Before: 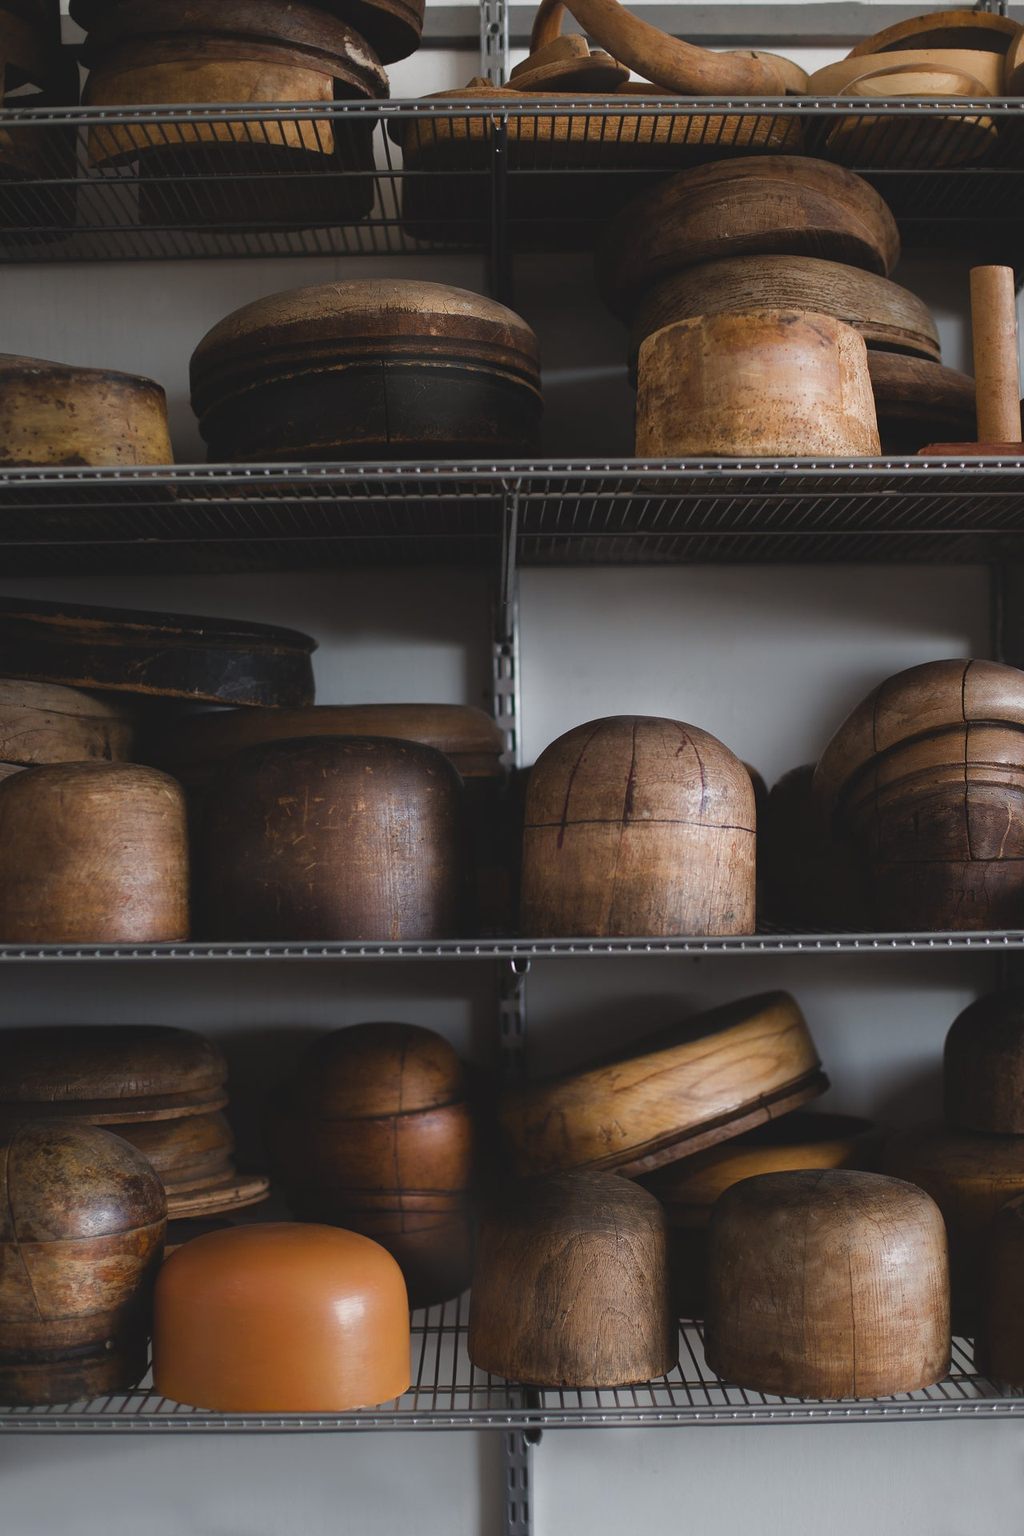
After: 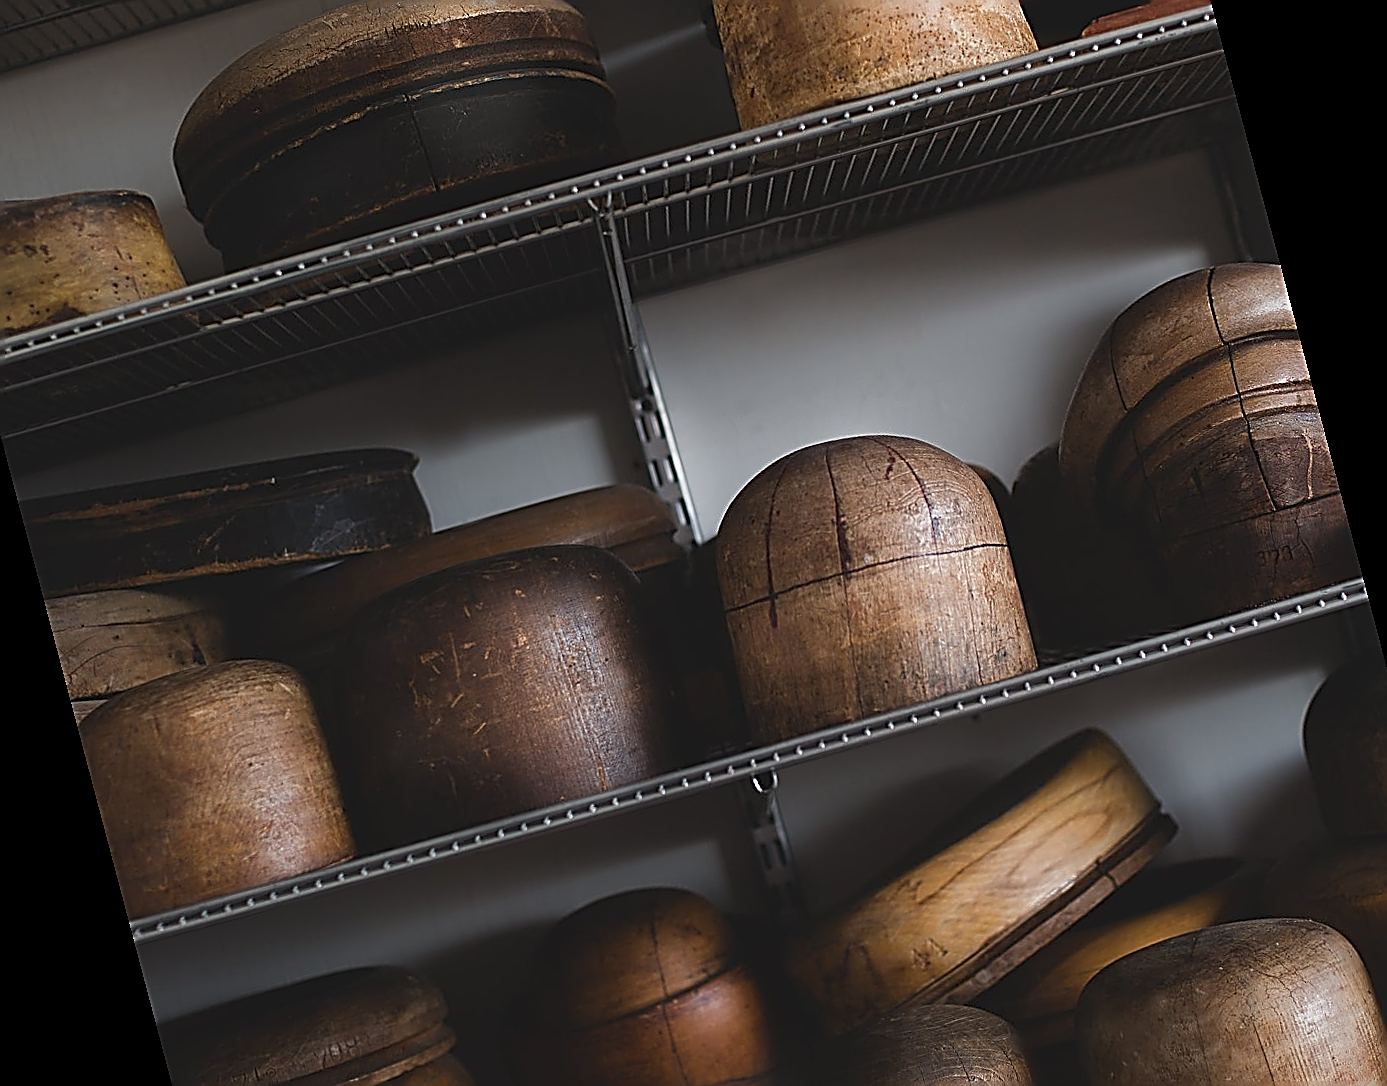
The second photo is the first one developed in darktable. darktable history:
sharpen: amount 2
rotate and perspective: rotation -14.8°, crop left 0.1, crop right 0.903, crop top 0.25, crop bottom 0.748
